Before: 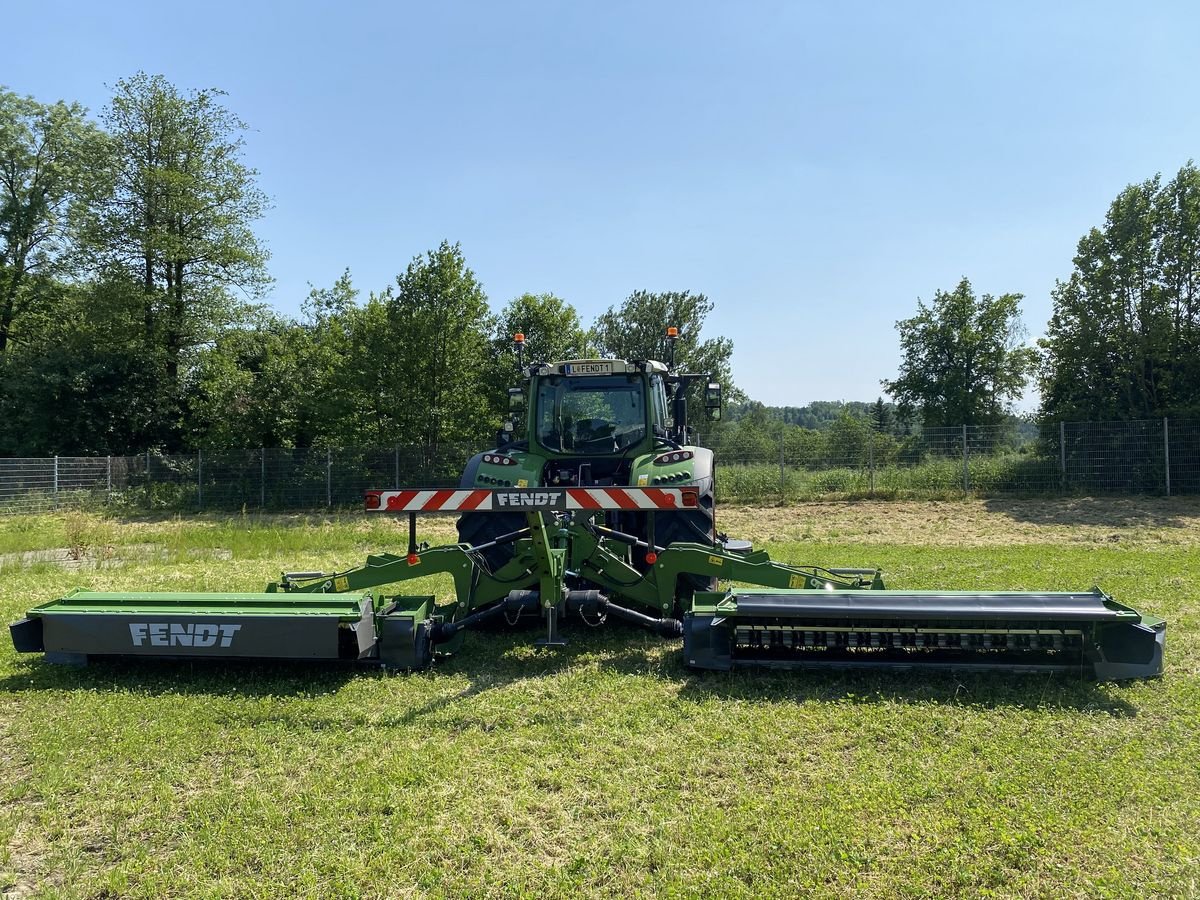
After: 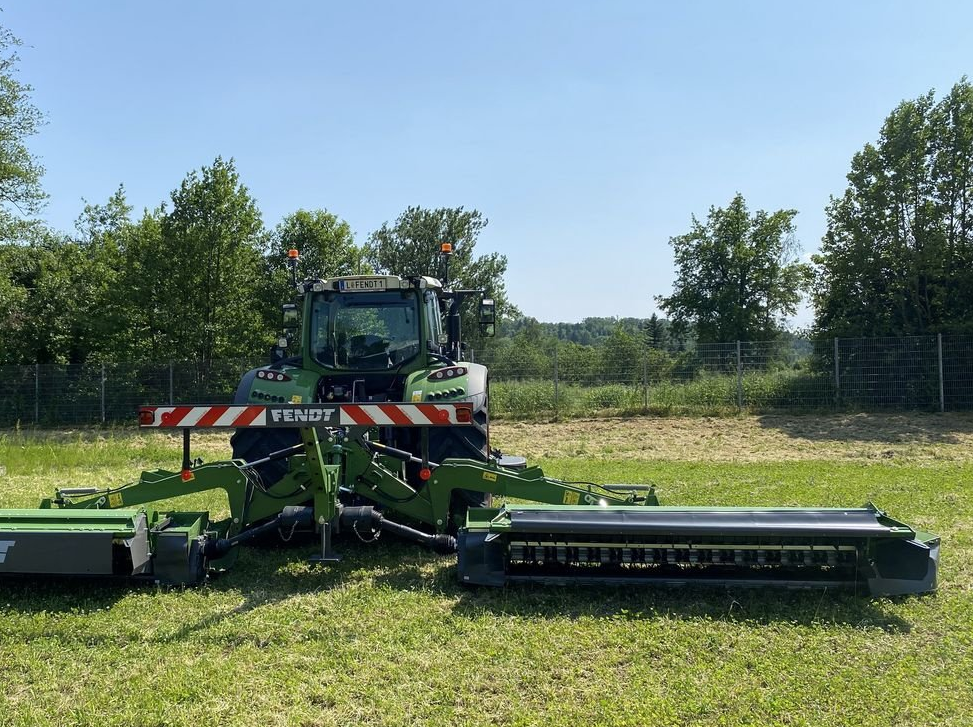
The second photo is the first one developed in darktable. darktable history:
crop: left 18.861%, top 9.427%, bottom 9.758%
